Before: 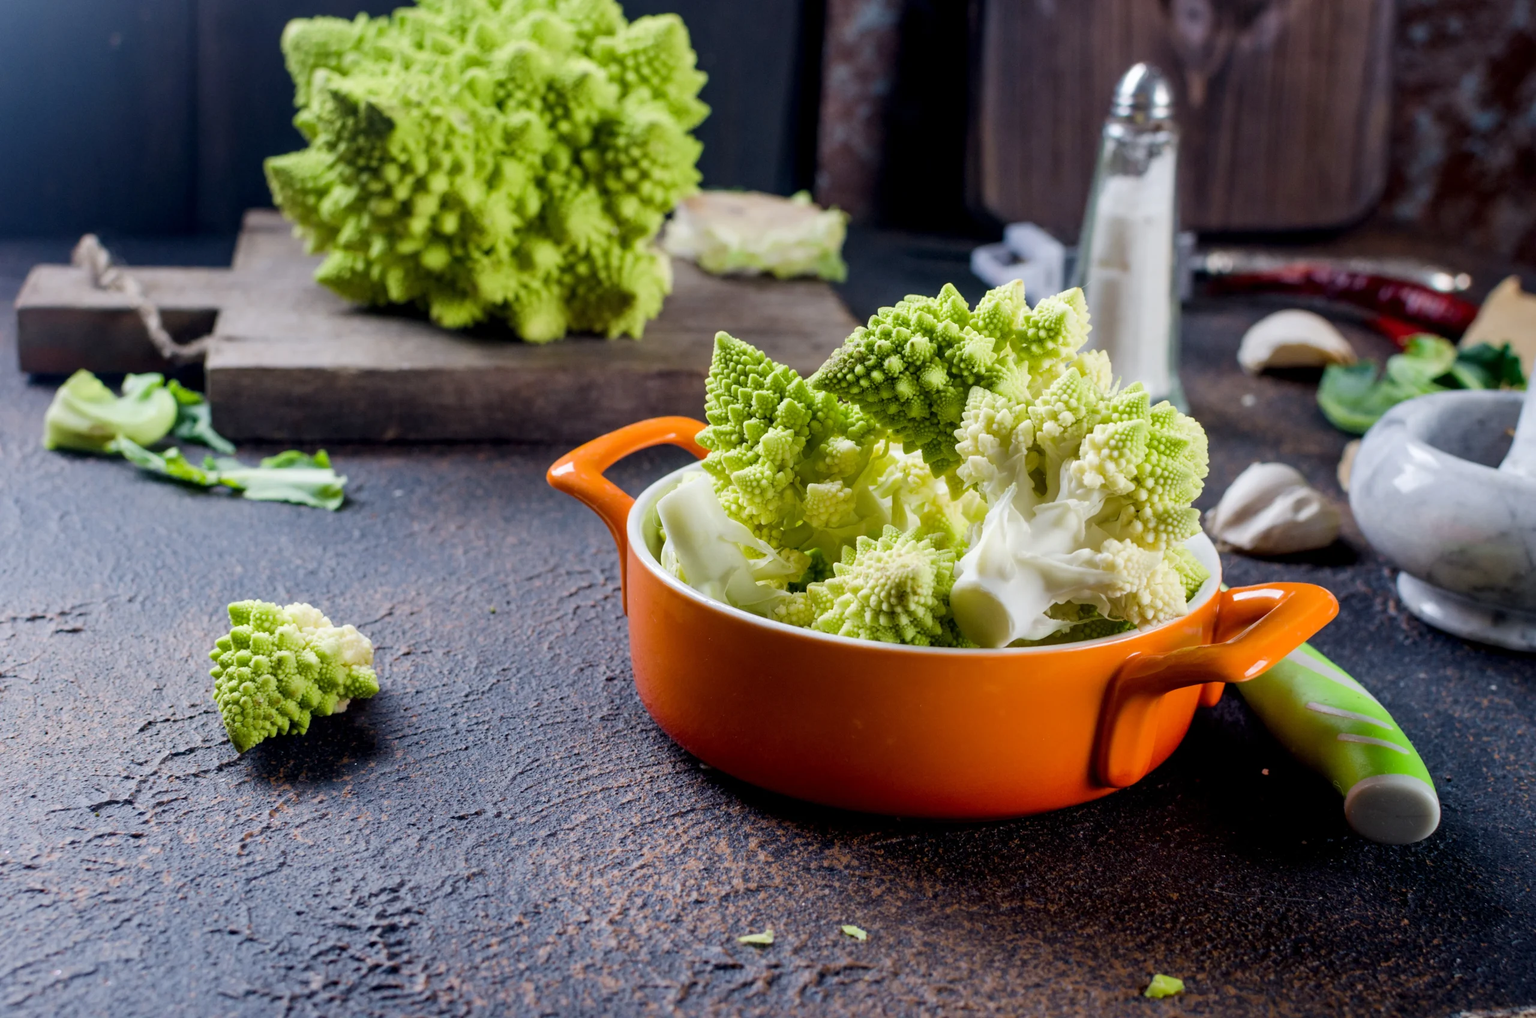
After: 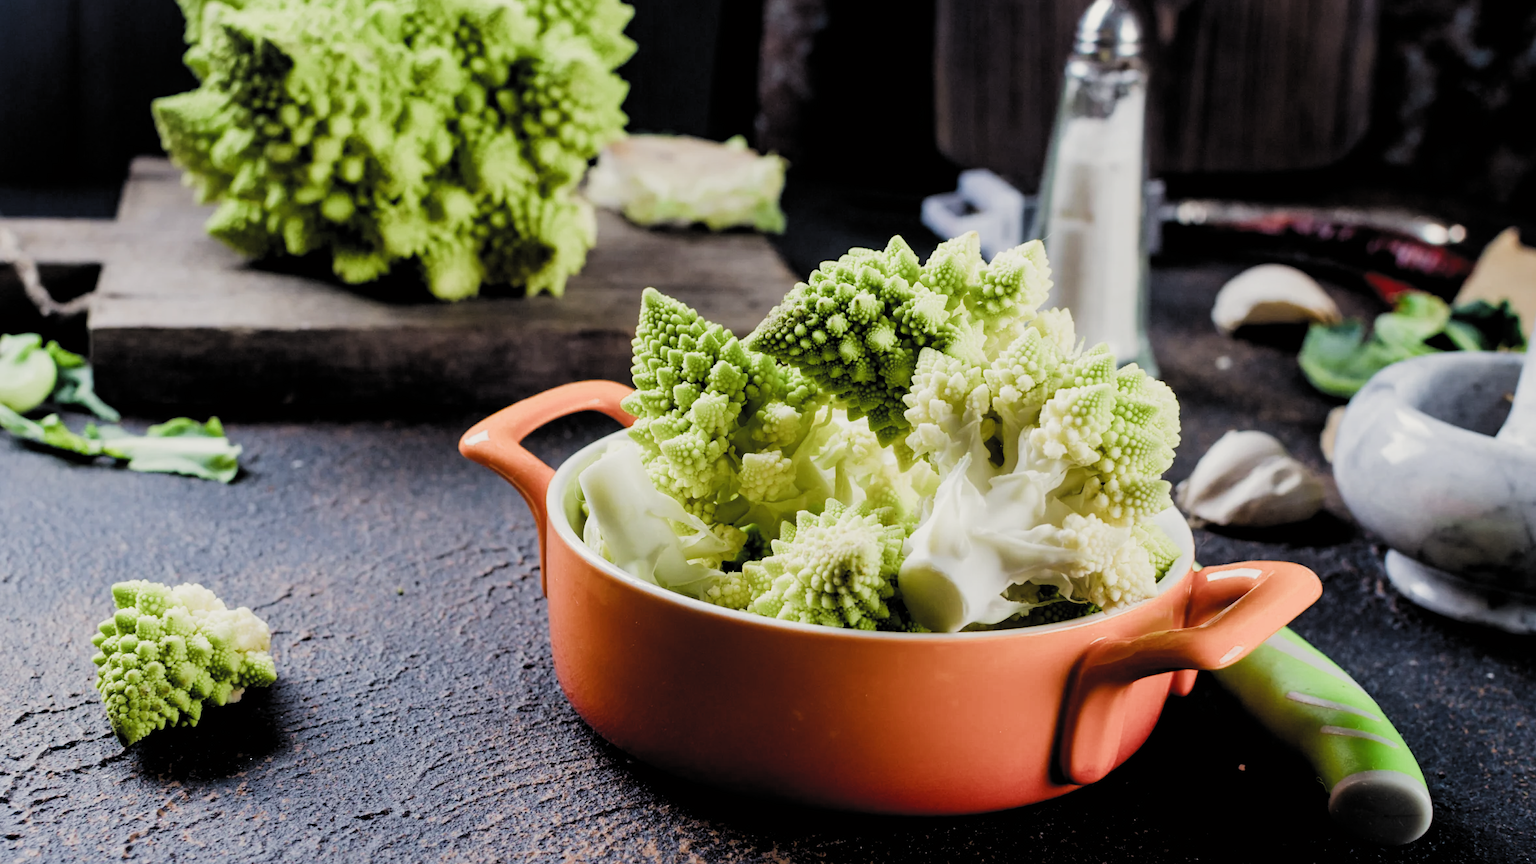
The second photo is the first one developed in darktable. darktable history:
filmic rgb: black relative exposure -4.06 EV, white relative exposure 2.98 EV, hardness 3.02, contrast 1.409, color science v5 (2021), contrast in shadows safe, contrast in highlights safe
crop: left 8.194%, top 6.615%, bottom 15.352%
color correction: highlights b* 3
